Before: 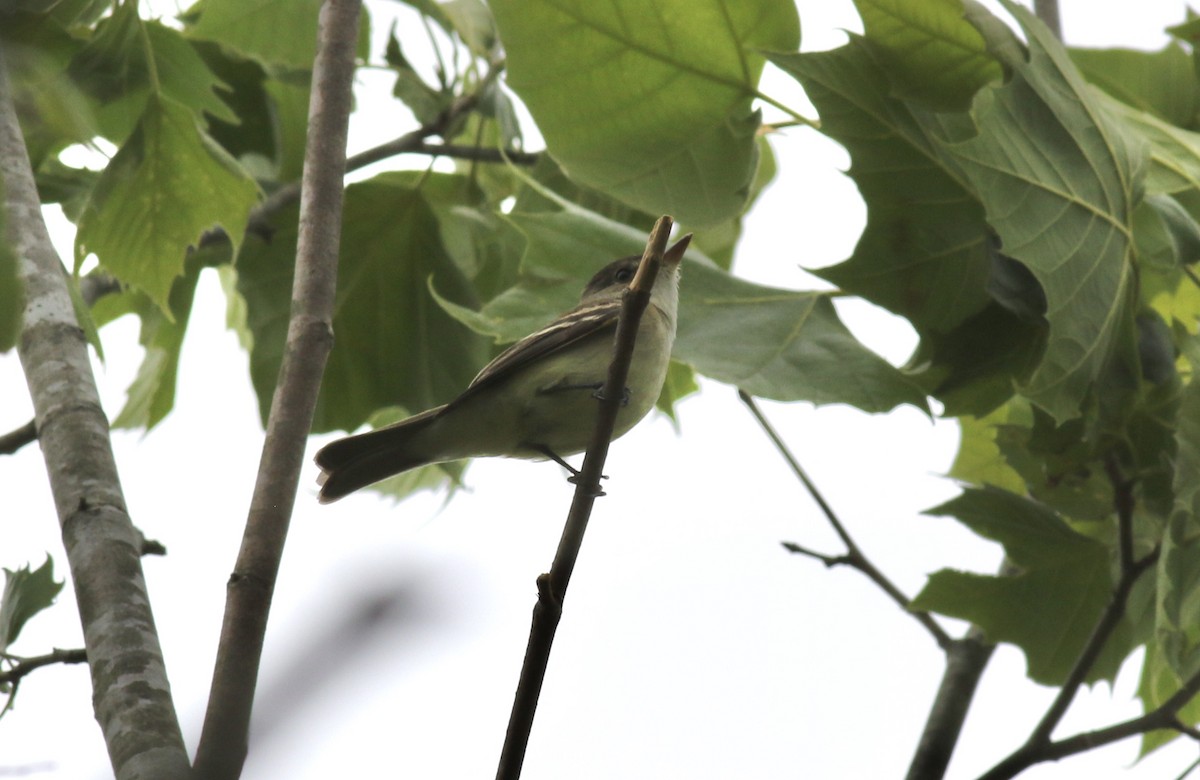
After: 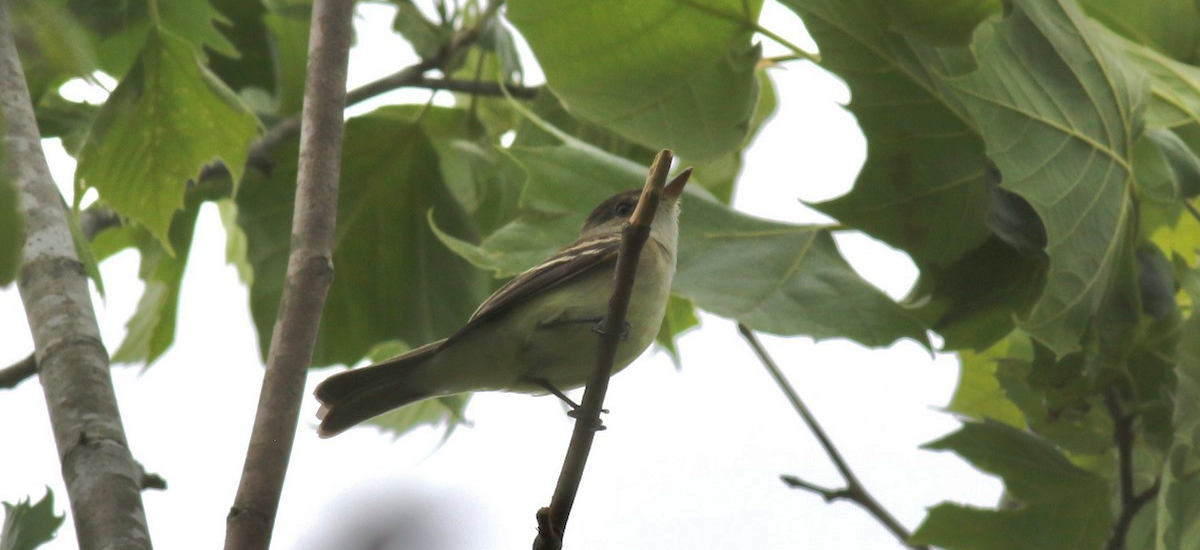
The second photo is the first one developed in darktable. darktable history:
shadows and highlights: on, module defaults
contrast brightness saturation: saturation -0.064
base curve: preserve colors none
crop and rotate: top 8.472%, bottom 20.963%
